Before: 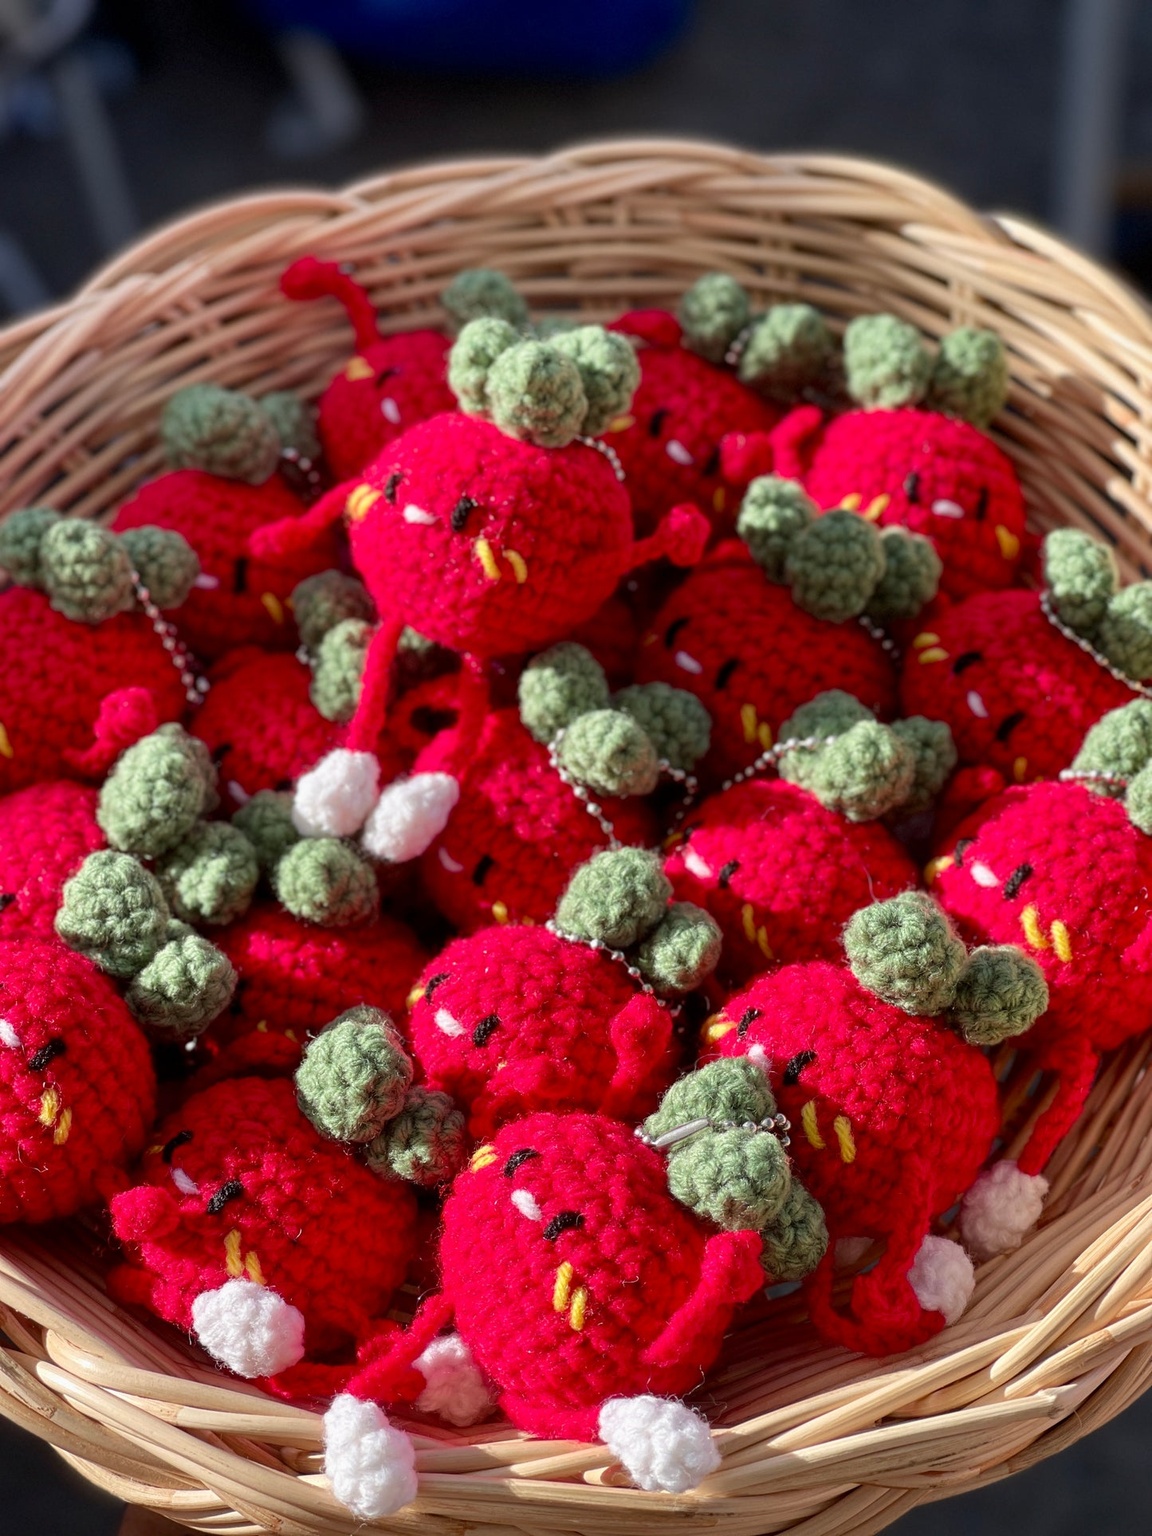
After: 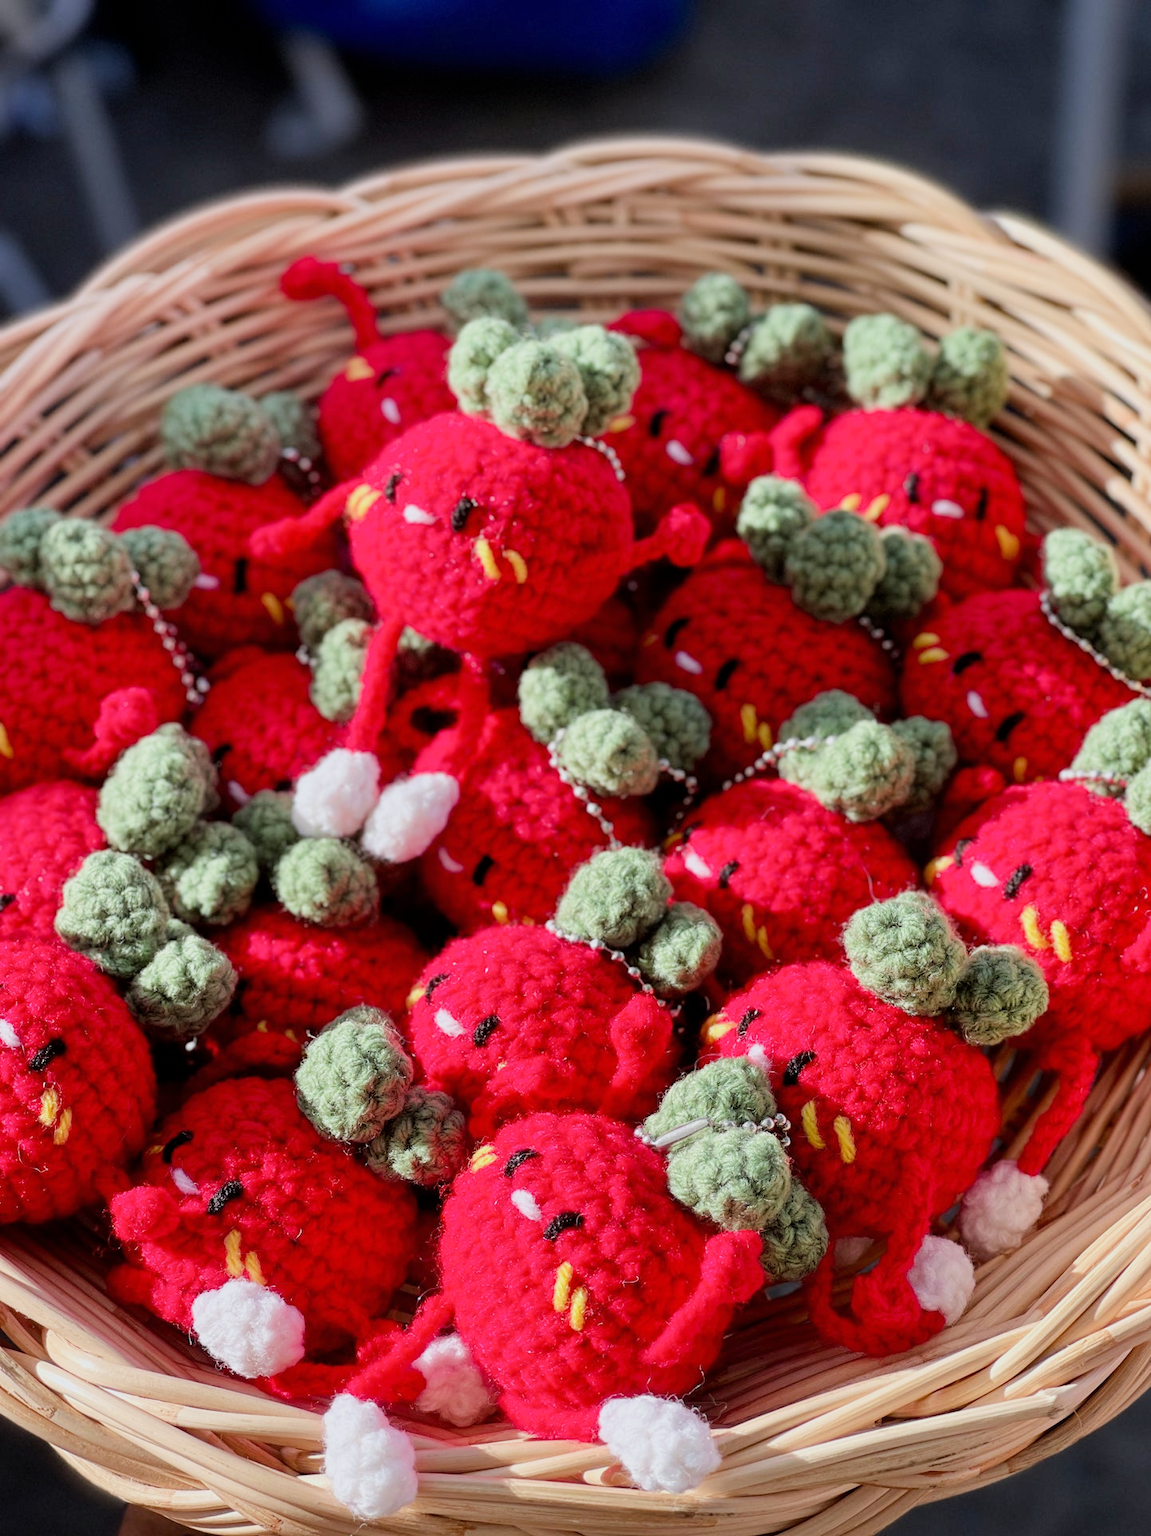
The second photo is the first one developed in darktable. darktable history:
exposure: black level correction 0, exposure 0.7 EV, compensate exposure bias true, compensate highlight preservation false
white balance: red 0.983, blue 1.036
filmic rgb: black relative exposure -7.65 EV, white relative exposure 4.56 EV, hardness 3.61
